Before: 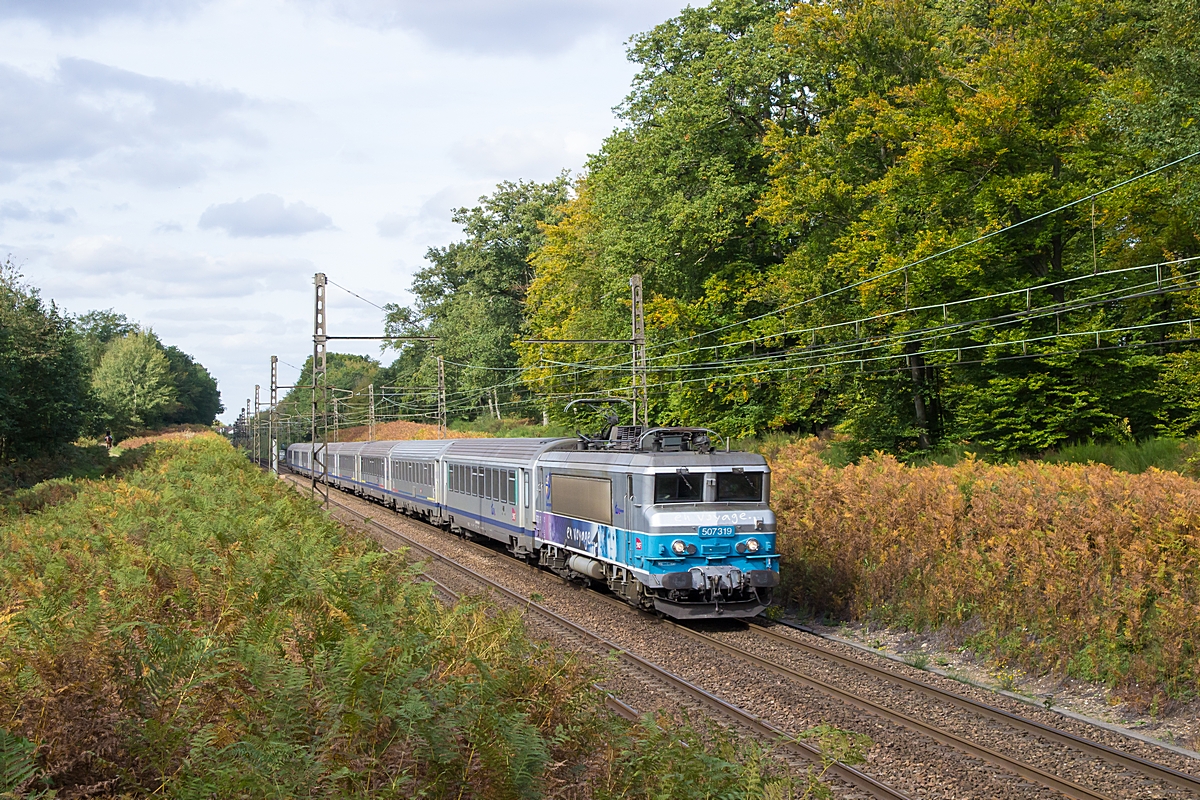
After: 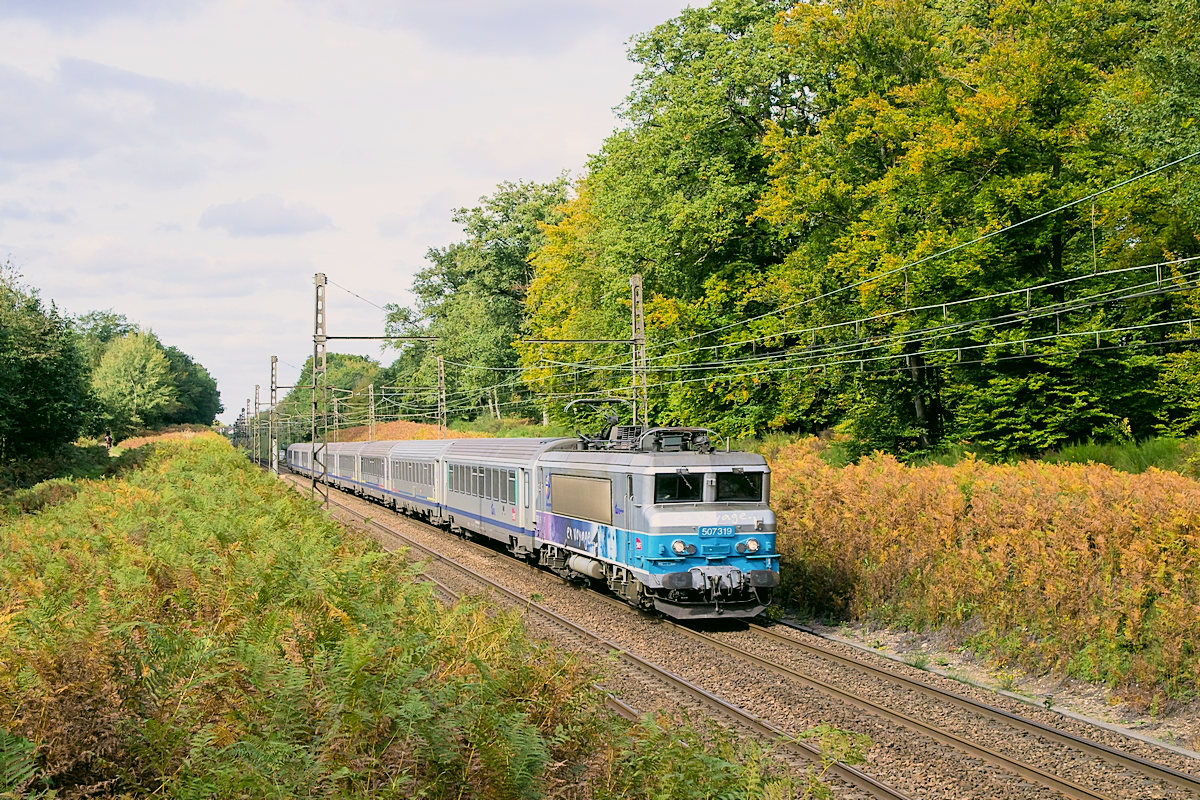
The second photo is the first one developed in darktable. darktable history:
color balance: mode lift, gamma, gain (sRGB), lift [0.97, 1, 1, 1], gamma [1.03, 1, 1, 1]
white balance: emerald 1
filmic rgb: black relative exposure -7.65 EV, white relative exposure 4.56 EV, hardness 3.61, color science v6 (2022)
exposure: exposure 0.74 EV, compensate highlight preservation false
color correction: highlights a* 4.02, highlights b* 4.98, shadows a* -7.55, shadows b* 4.98
